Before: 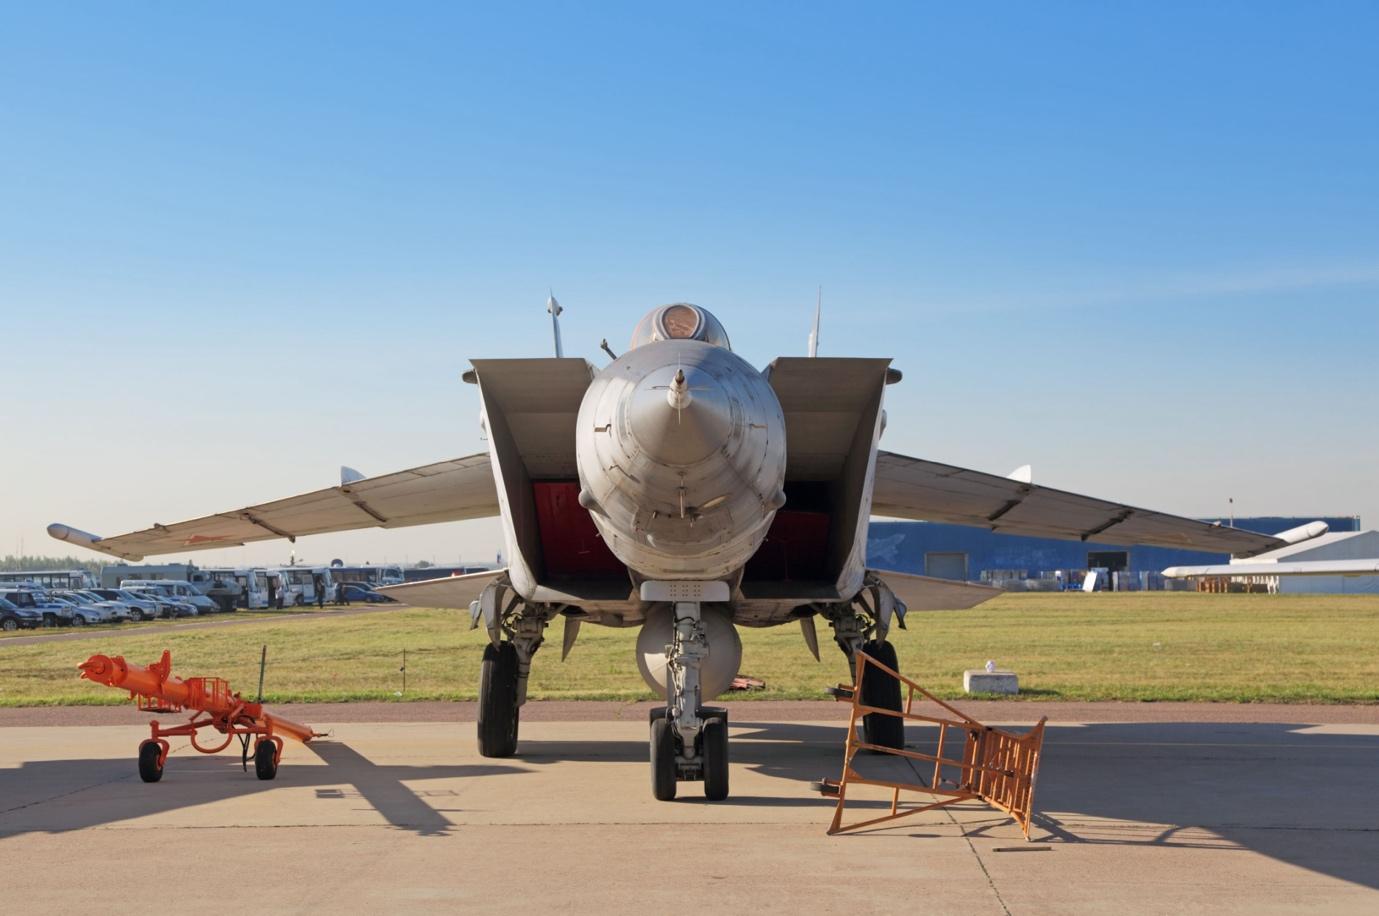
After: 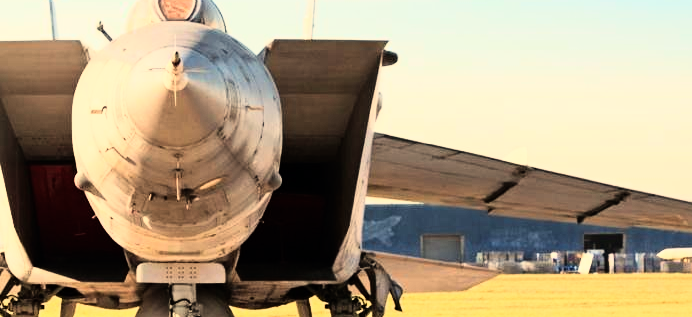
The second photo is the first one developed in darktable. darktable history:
crop: left 36.607%, top 34.735%, right 13.146%, bottom 30.611%
white balance: red 1.138, green 0.996, blue 0.812
rgb curve: curves: ch0 [(0, 0) (0.21, 0.15) (0.24, 0.21) (0.5, 0.75) (0.75, 0.96) (0.89, 0.99) (1, 1)]; ch1 [(0, 0.02) (0.21, 0.13) (0.25, 0.2) (0.5, 0.67) (0.75, 0.9) (0.89, 0.97) (1, 1)]; ch2 [(0, 0.02) (0.21, 0.13) (0.25, 0.2) (0.5, 0.67) (0.75, 0.9) (0.89, 0.97) (1, 1)], compensate middle gray true
